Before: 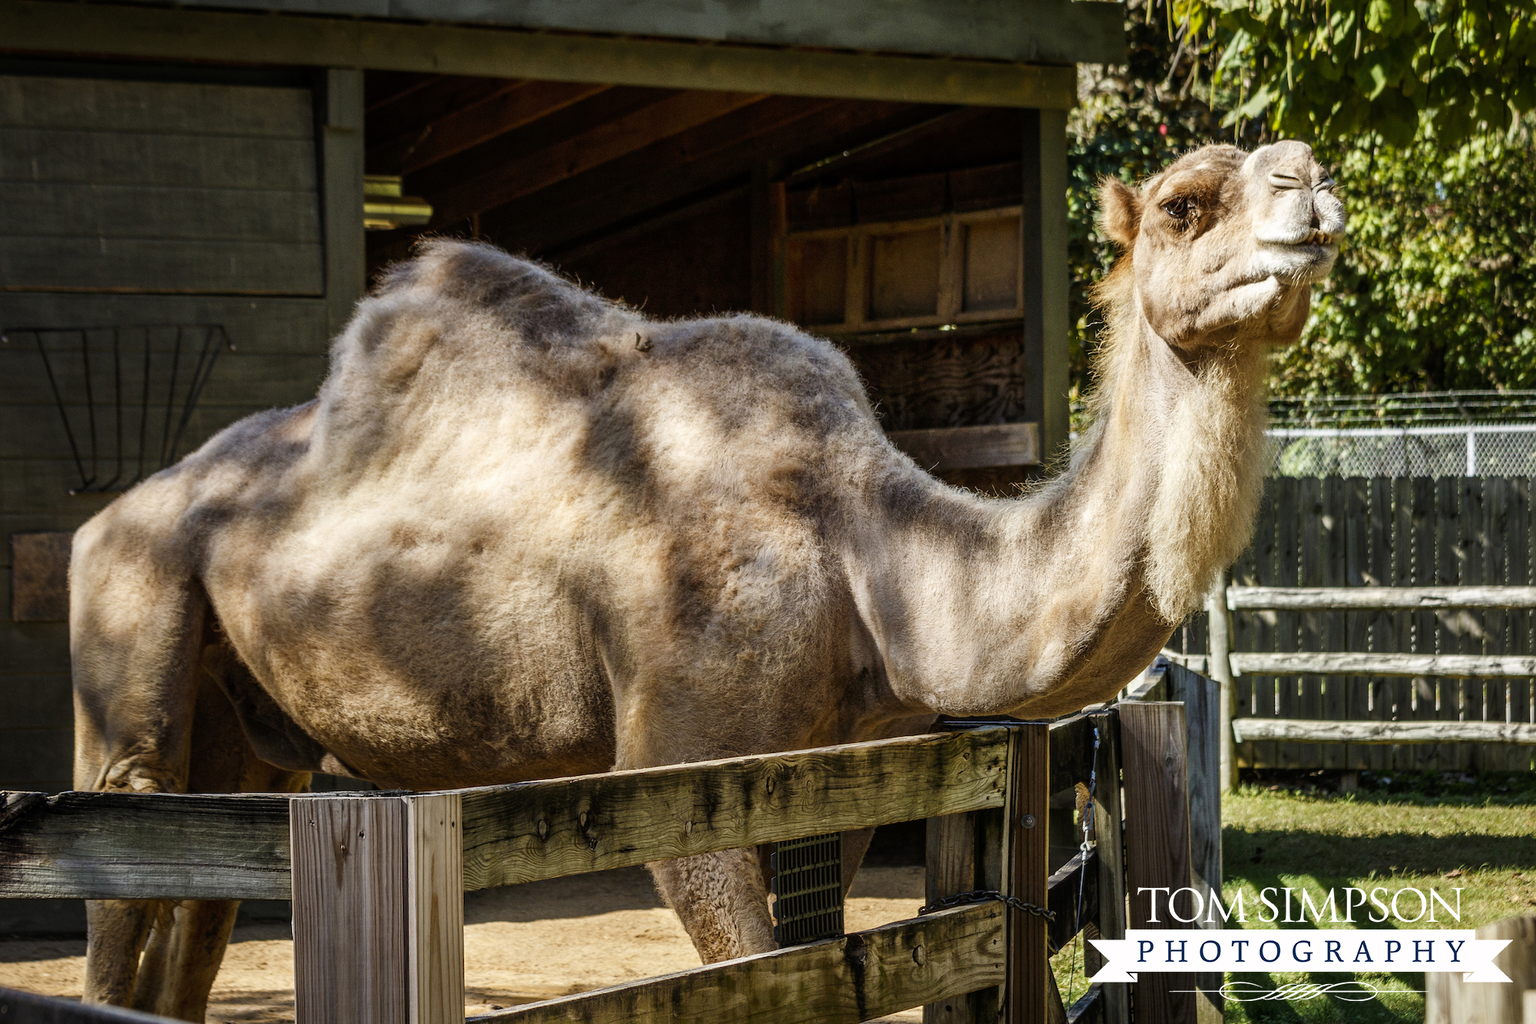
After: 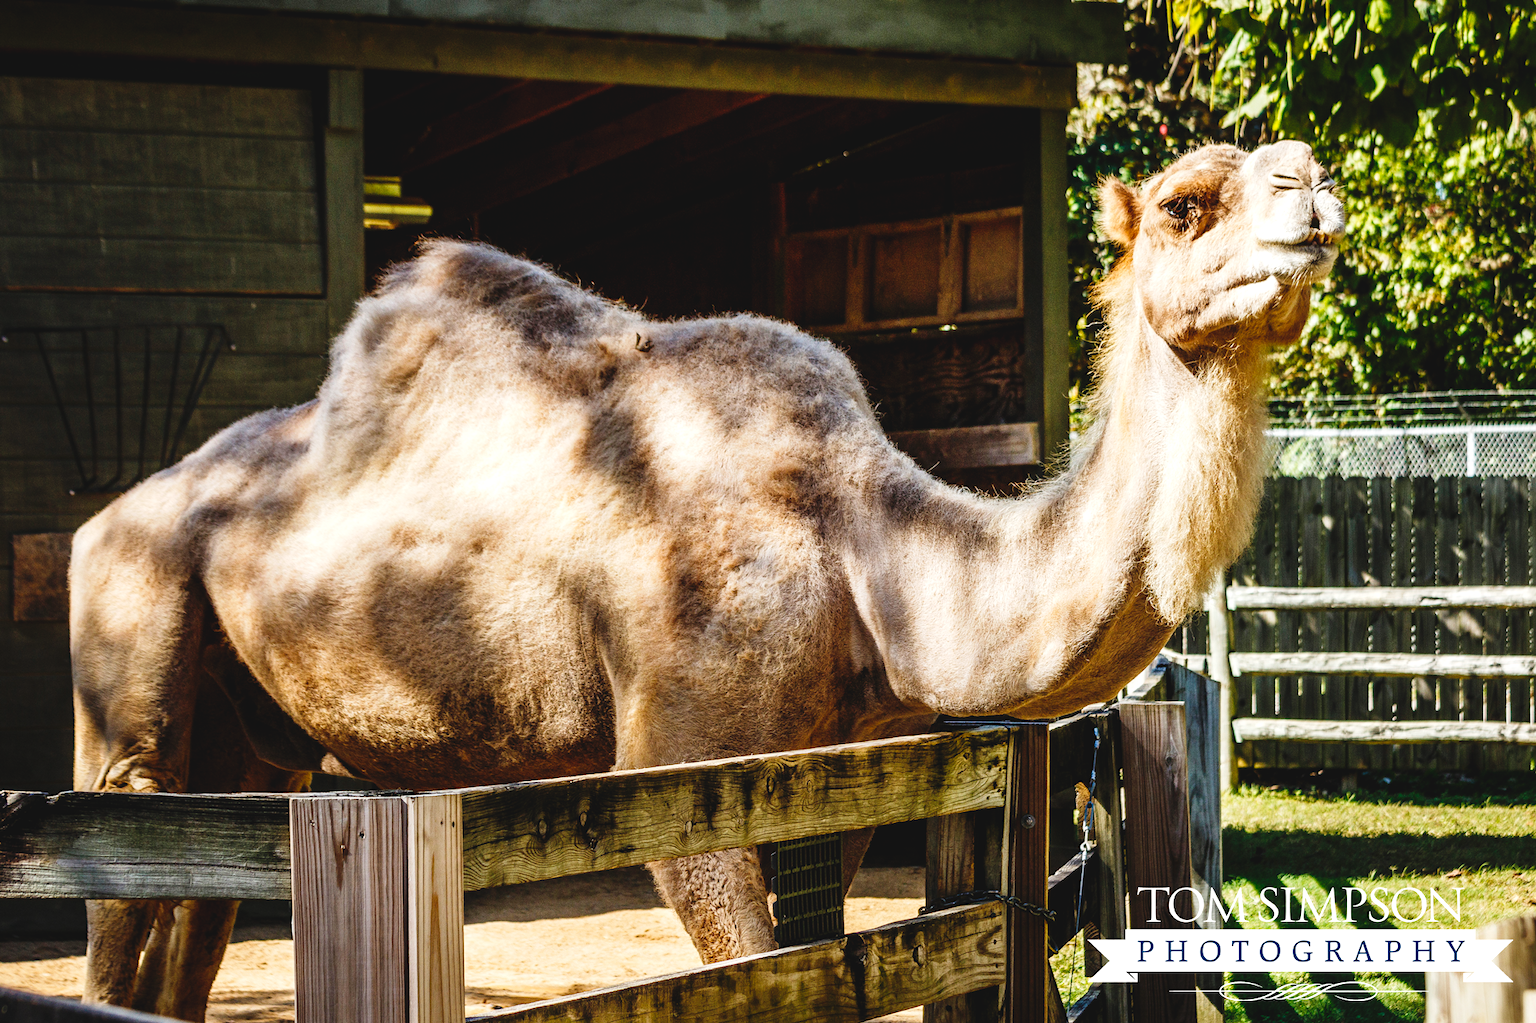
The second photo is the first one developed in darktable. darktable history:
tone curve: curves: ch0 [(0, 0.056) (0.049, 0.073) (0.155, 0.127) (0.33, 0.331) (0.432, 0.46) (0.601, 0.655) (0.843, 0.876) (1, 0.965)]; ch1 [(0, 0) (0.339, 0.334) (0.445, 0.419) (0.476, 0.454) (0.497, 0.494) (0.53, 0.511) (0.557, 0.549) (0.613, 0.614) (0.728, 0.729) (1, 1)]; ch2 [(0, 0) (0.327, 0.318) (0.417, 0.426) (0.46, 0.453) (0.502, 0.5) (0.526, 0.52) (0.54, 0.543) (0.606, 0.61) (0.74, 0.716) (1, 1)], preserve colors none
exposure: black level correction 0, exposure 0.499 EV, compensate exposure bias true, compensate highlight preservation false
